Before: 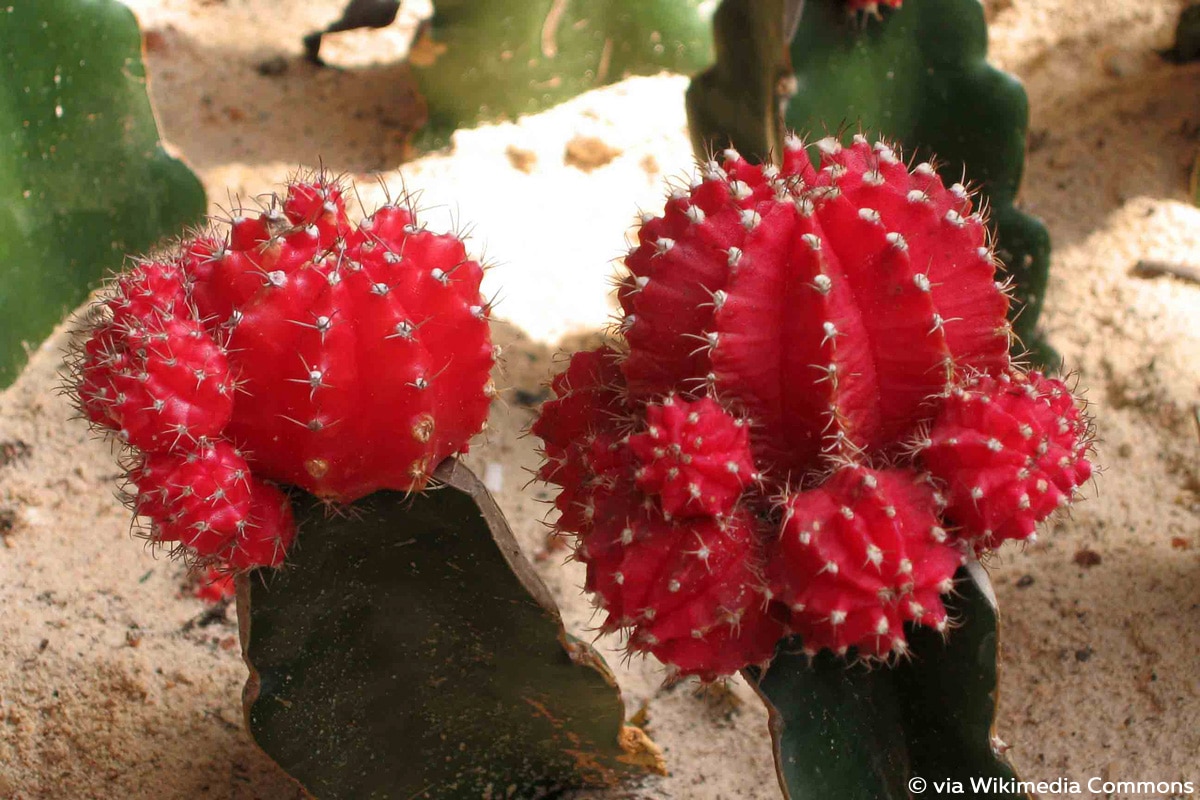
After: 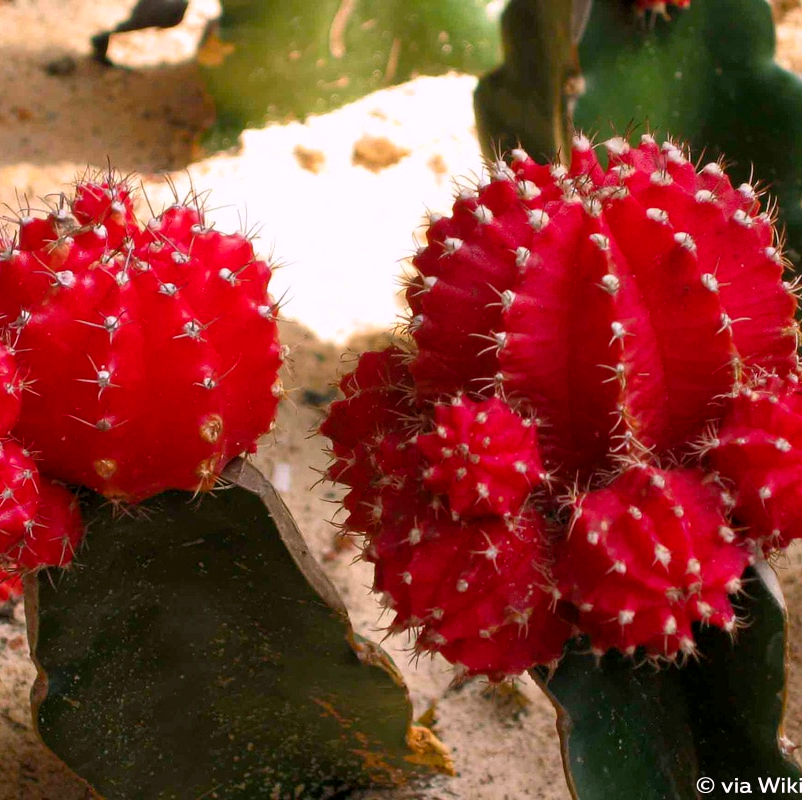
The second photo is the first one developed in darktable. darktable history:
color balance rgb: shadows lift › chroma 2%, shadows lift › hue 217.2°, power › chroma 0.25%, power › hue 60°, highlights gain › chroma 1.5%, highlights gain › hue 309.6°, global offset › luminance -0.25%, perceptual saturation grading › global saturation 15%, global vibrance 15%
crop and rotate: left 17.732%, right 15.423%
